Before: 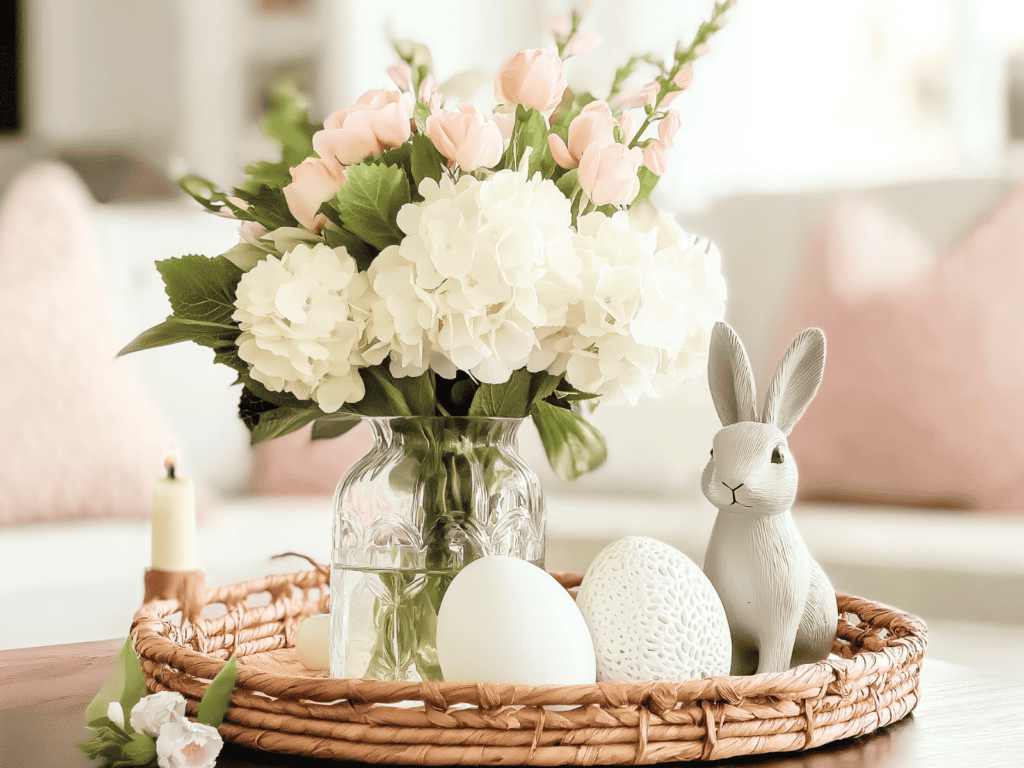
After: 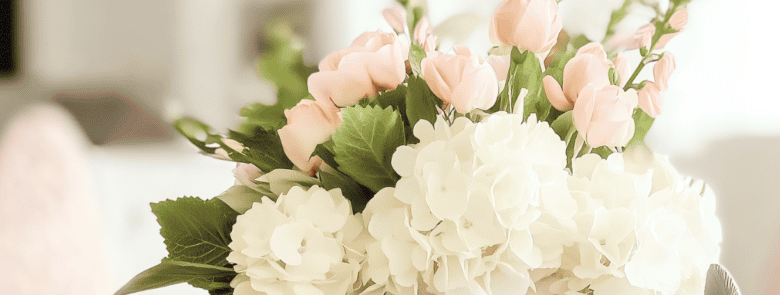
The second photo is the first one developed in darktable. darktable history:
crop: left 0.571%, top 7.646%, right 23.249%, bottom 53.867%
tone equalizer: on, module defaults
